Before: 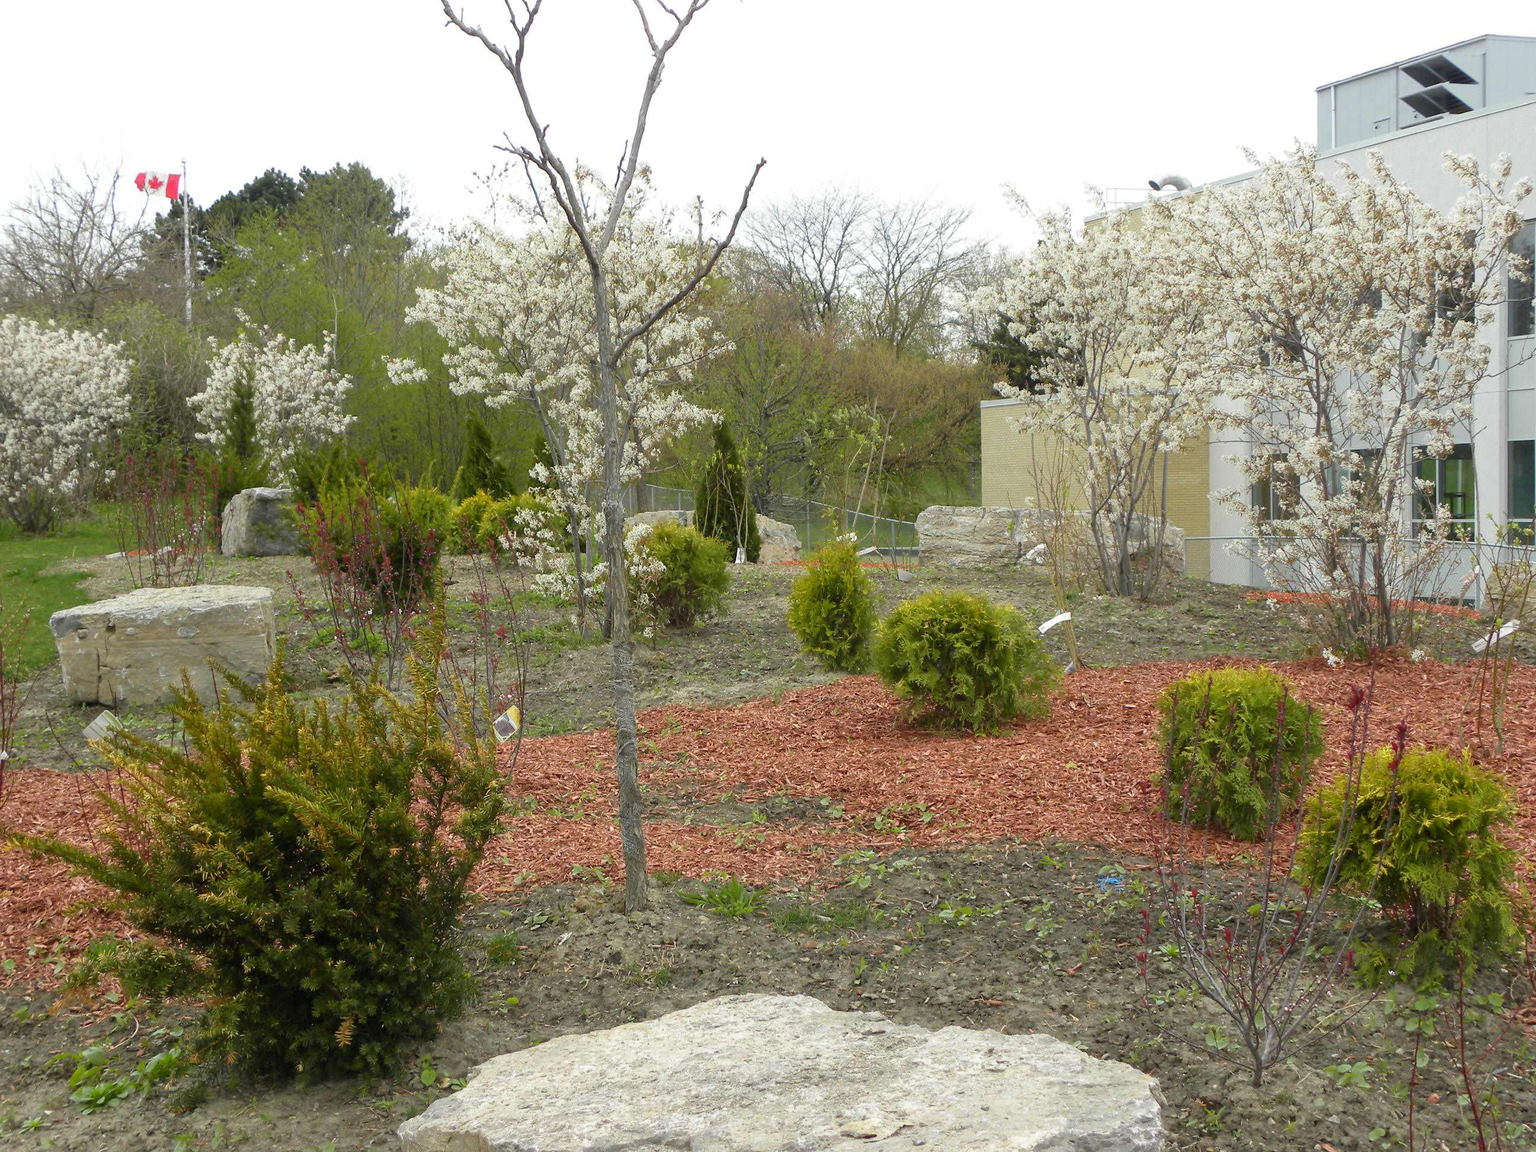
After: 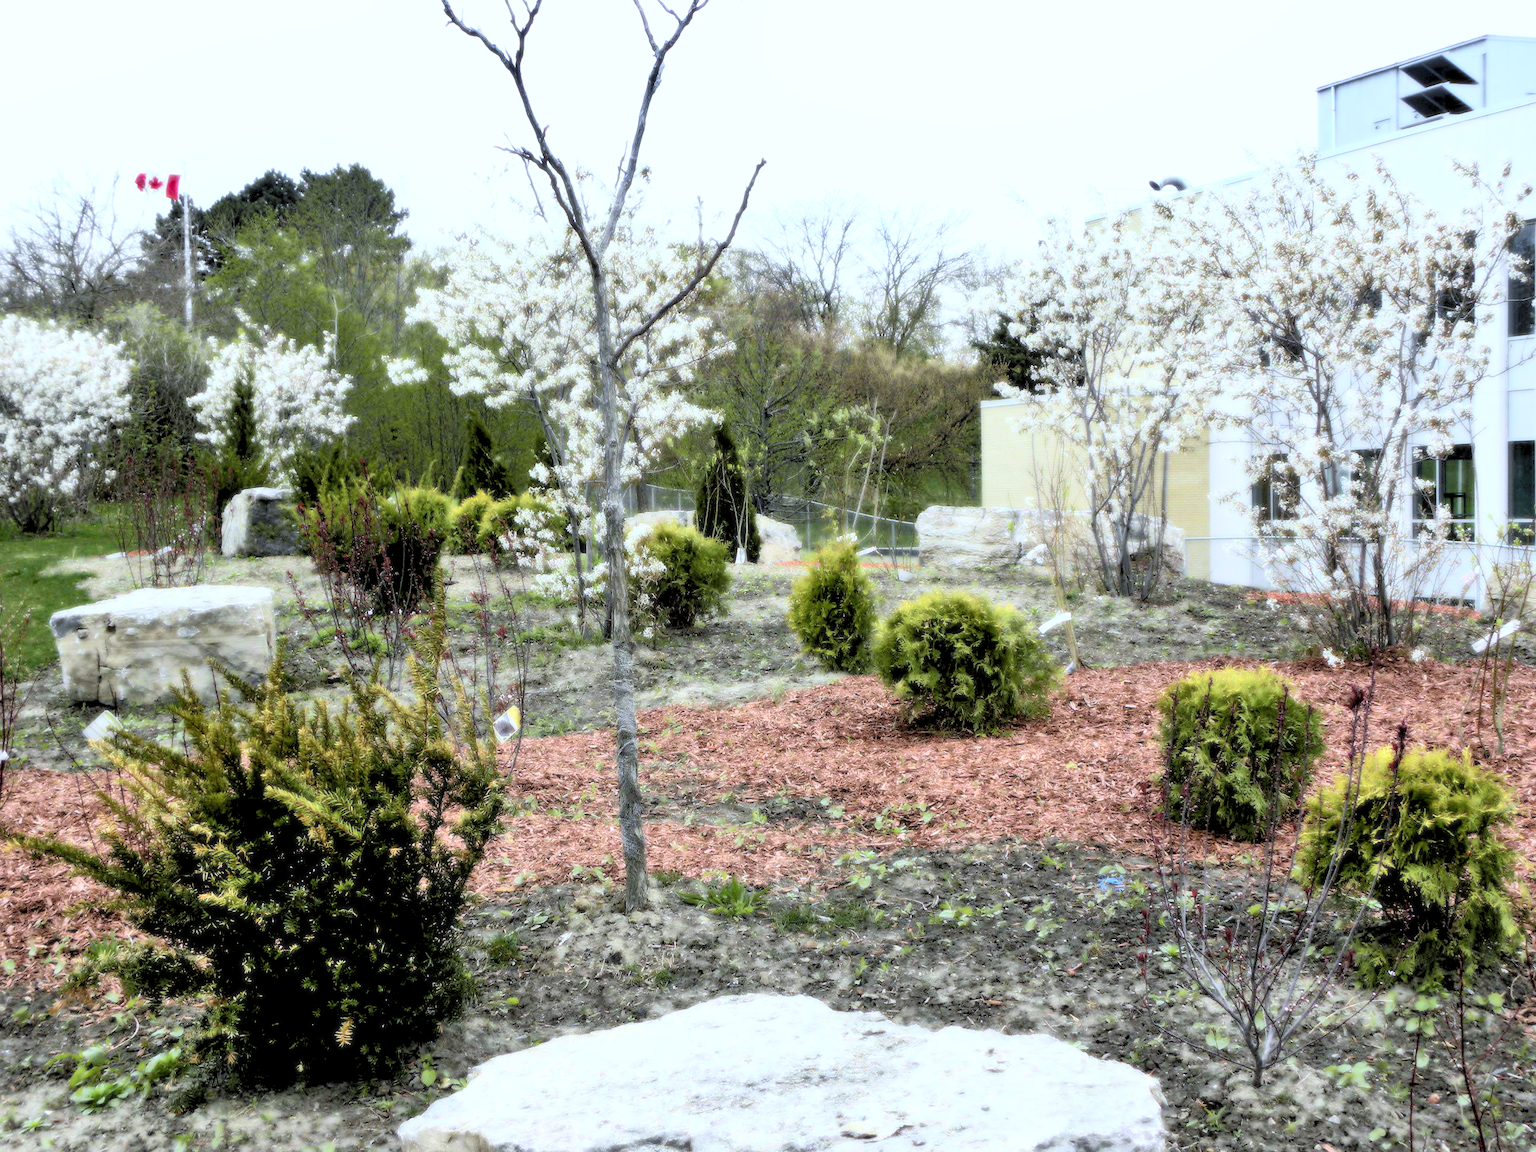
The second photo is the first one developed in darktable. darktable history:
bloom: size 0%, threshold 54.82%, strength 8.31%
rgb levels: levels [[0.034, 0.472, 0.904], [0, 0.5, 1], [0, 0.5, 1]]
white balance: red 0.948, green 1.02, blue 1.176
shadows and highlights: low approximation 0.01, soften with gaussian
